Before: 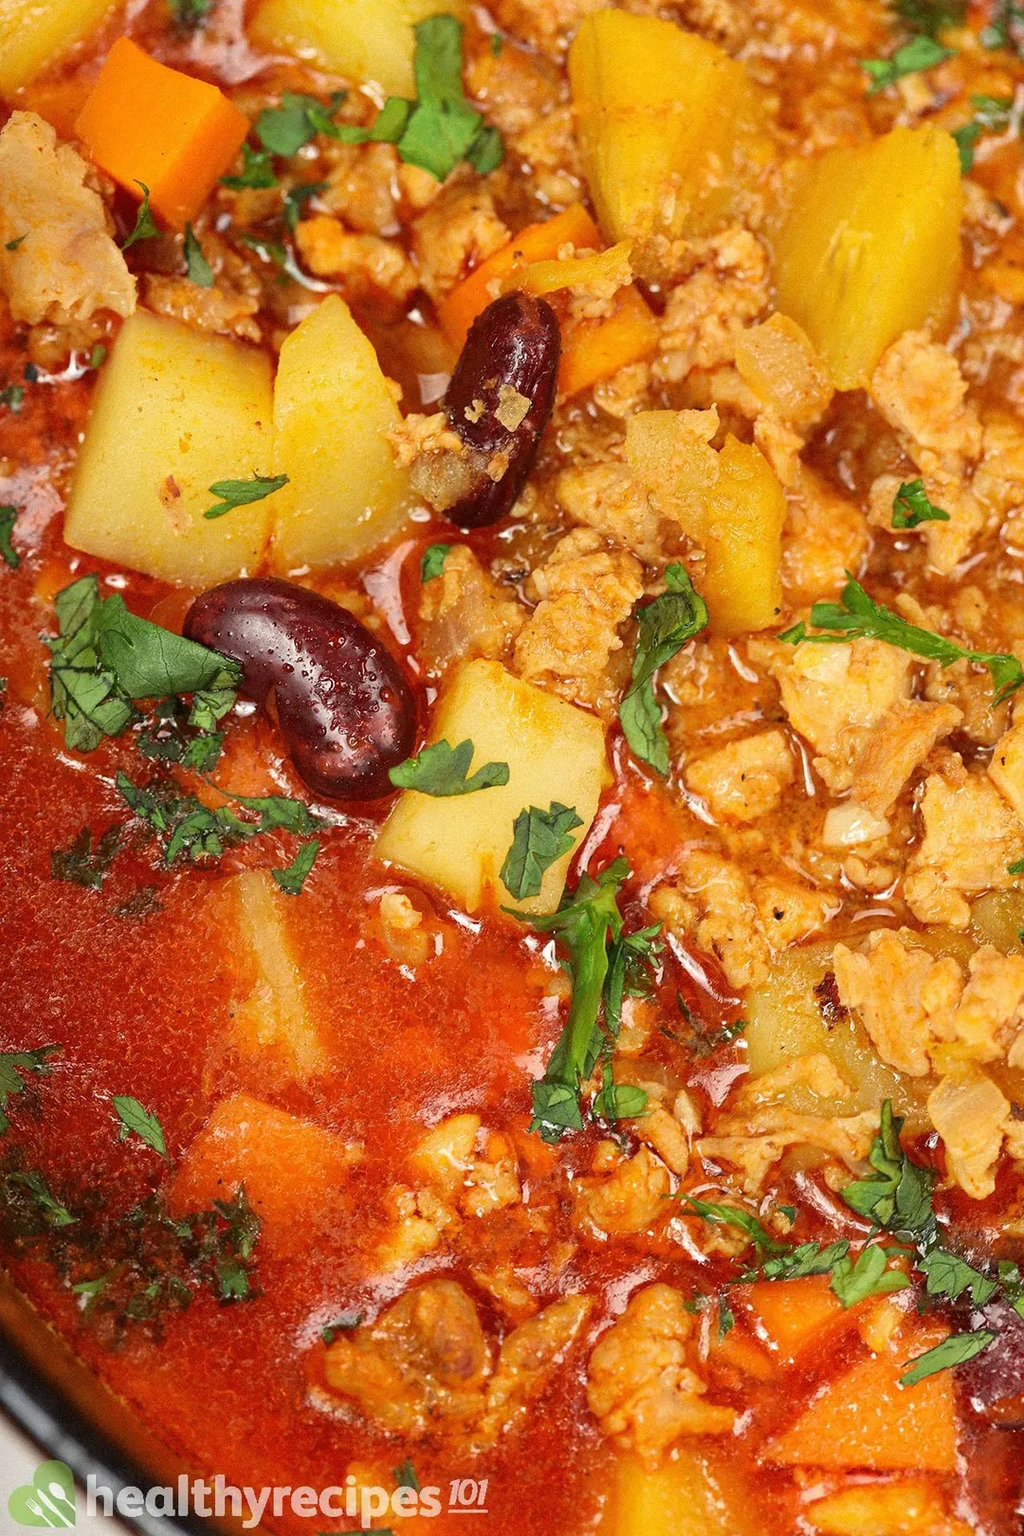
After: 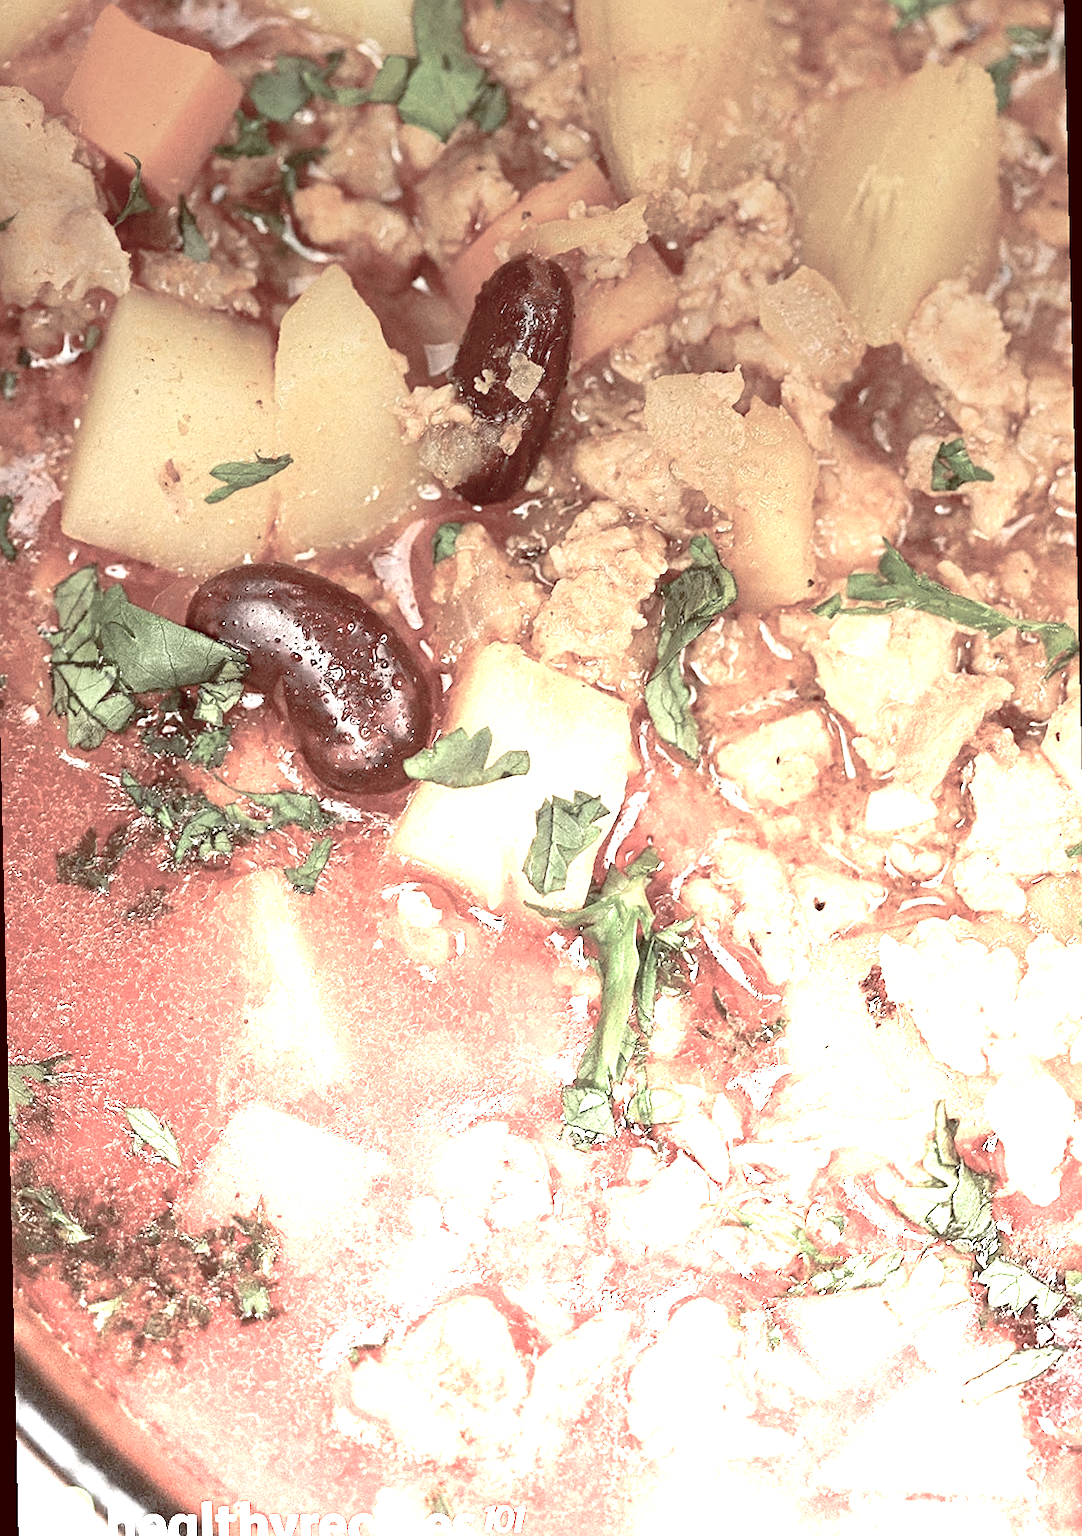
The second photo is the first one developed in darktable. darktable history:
rotate and perspective: rotation -1.32°, lens shift (horizontal) -0.031, crop left 0.015, crop right 0.985, crop top 0.047, crop bottom 0.982
exposure: exposure 0.217 EV, compensate highlight preservation false
sharpen: radius 2.529, amount 0.323
color balance rgb: shadows lift › luminance 1%, shadows lift › chroma 0.2%, shadows lift › hue 20°, power › luminance 1%, power › chroma 0.4%, power › hue 34°, highlights gain › luminance 0.8%, highlights gain › chroma 0.4%, highlights gain › hue 44°, global offset › chroma 0.4%, global offset › hue 34°, white fulcrum 0.08 EV, linear chroma grading › shadows -7%, linear chroma grading › highlights -7%, linear chroma grading › global chroma -10%, linear chroma grading › mid-tones -8%, perceptual saturation grading › global saturation -28%, perceptual saturation grading › highlights -20%, perceptual saturation grading › mid-tones -24%, perceptual saturation grading › shadows -24%, perceptual brilliance grading › global brilliance -1%, perceptual brilliance grading › highlights -1%, perceptual brilliance grading › mid-tones -1%, perceptual brilliance grading › shadows -1%, global vibrance -17%, contrast -6%
graduated density: density -3.9 EV
